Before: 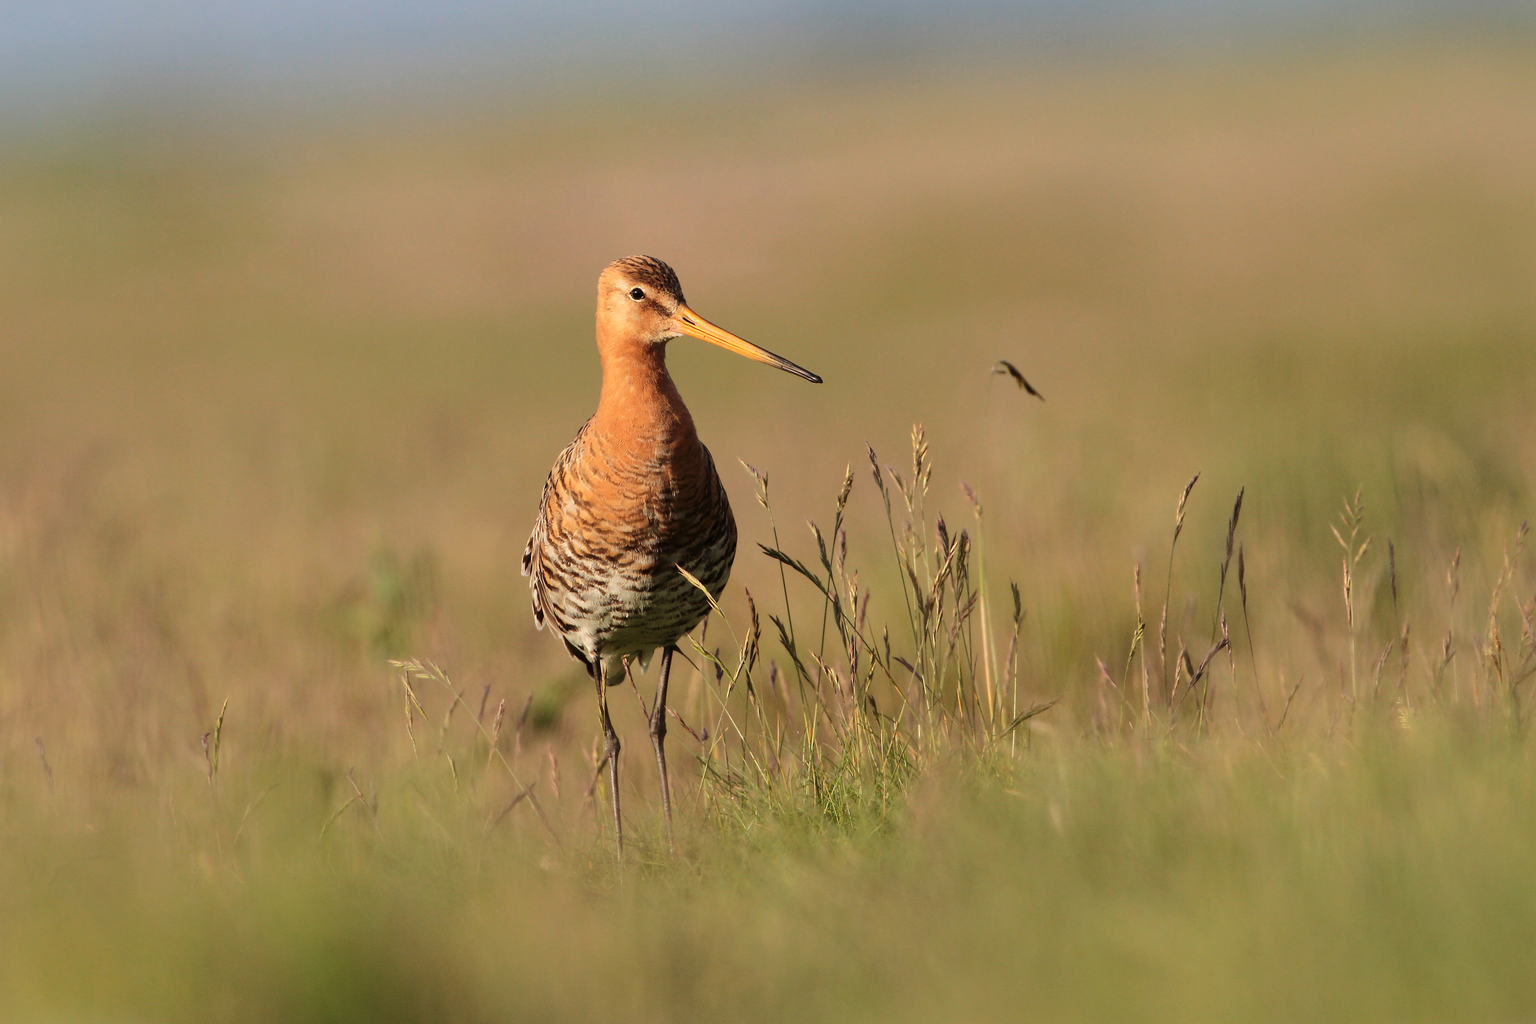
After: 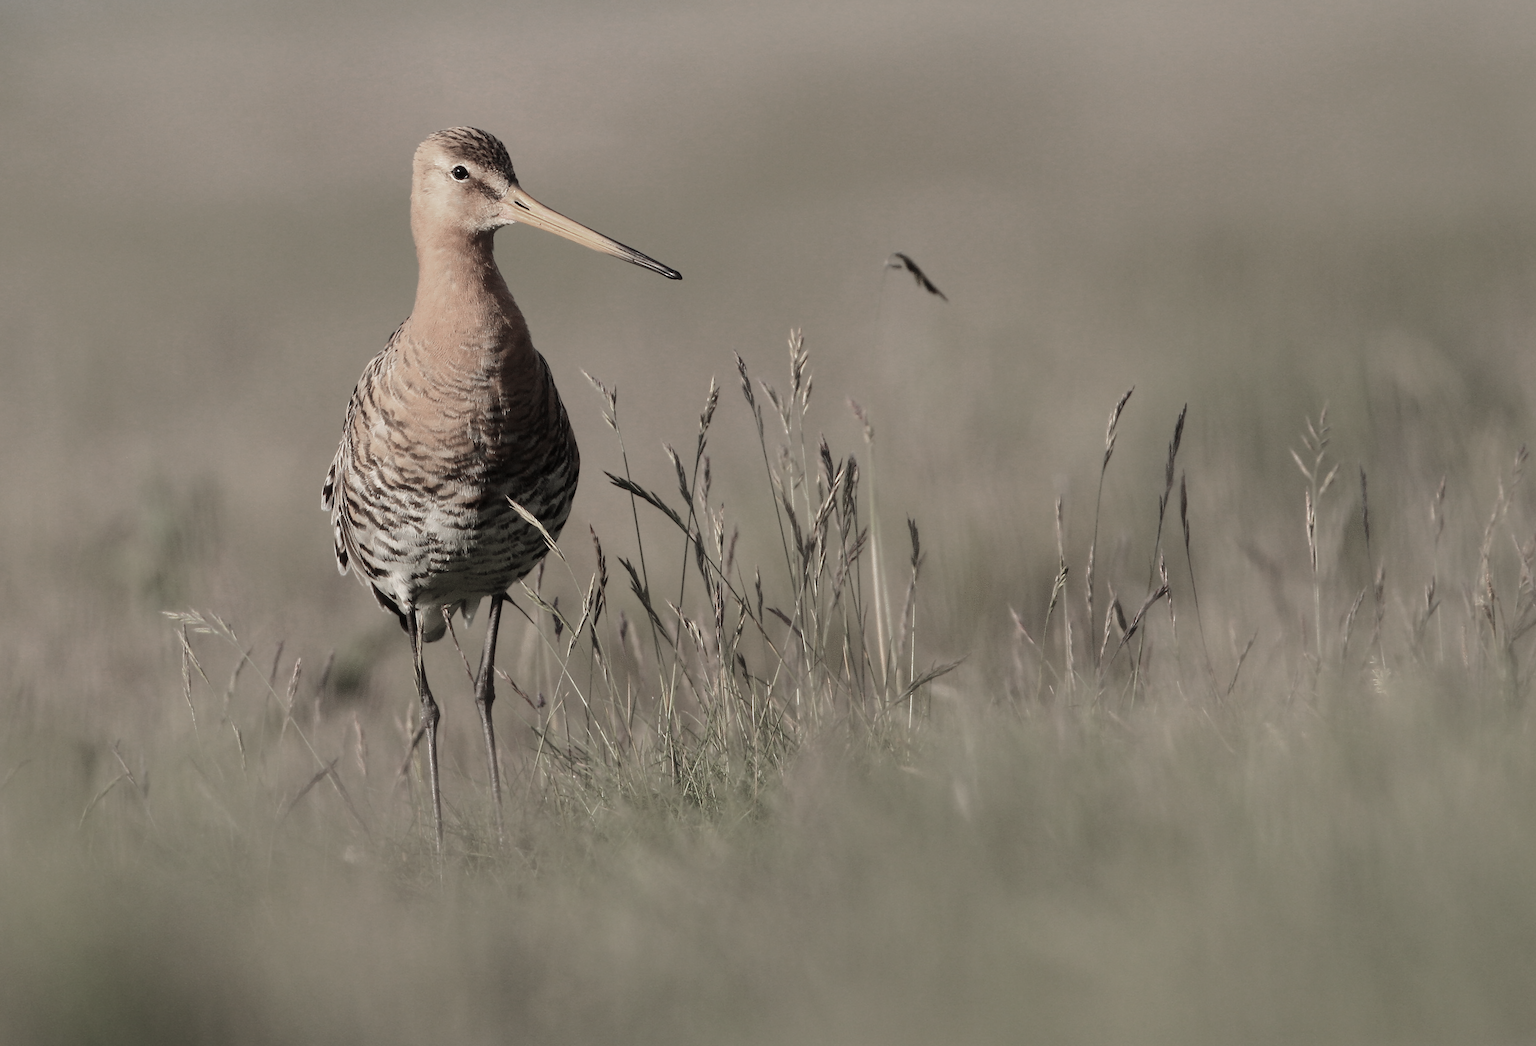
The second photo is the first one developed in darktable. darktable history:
color zones: curves: ch0 [(0, 0.613) (0.01, 0.613) (0.245, 0.448) (0.498, 0.529) (0.642, 0.665) (0.879, 0.777) (0.99, 0.613)]; ch1 [(0, 0.272) (0.219, 0.127) (0.724, 0.346)]
crop: left 16.515%, top 14.633%
